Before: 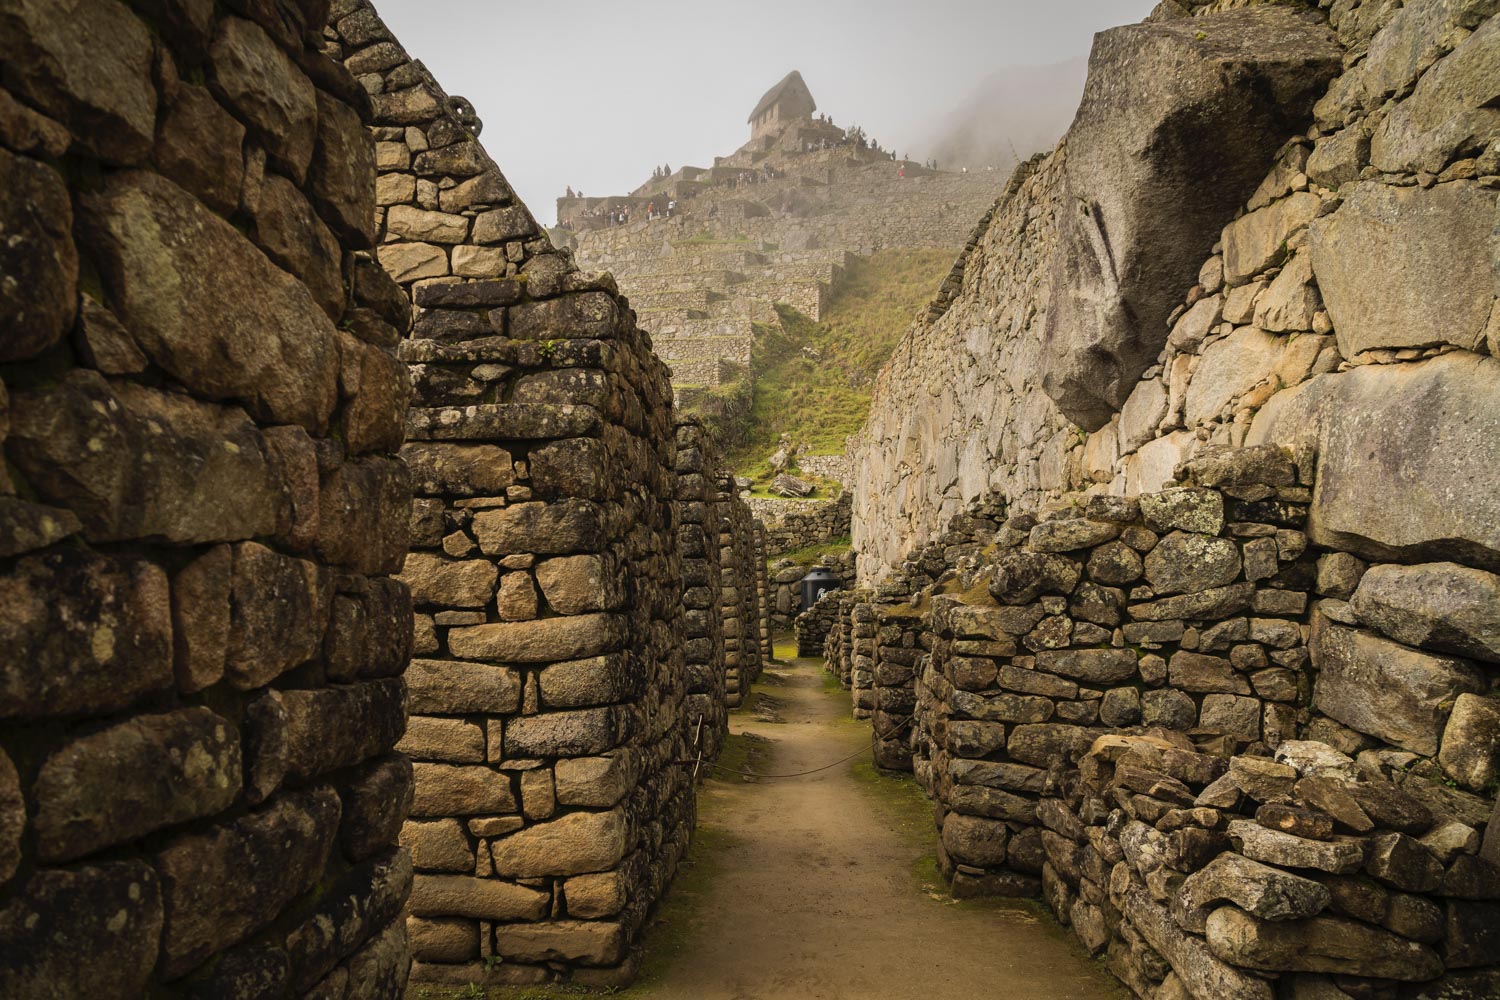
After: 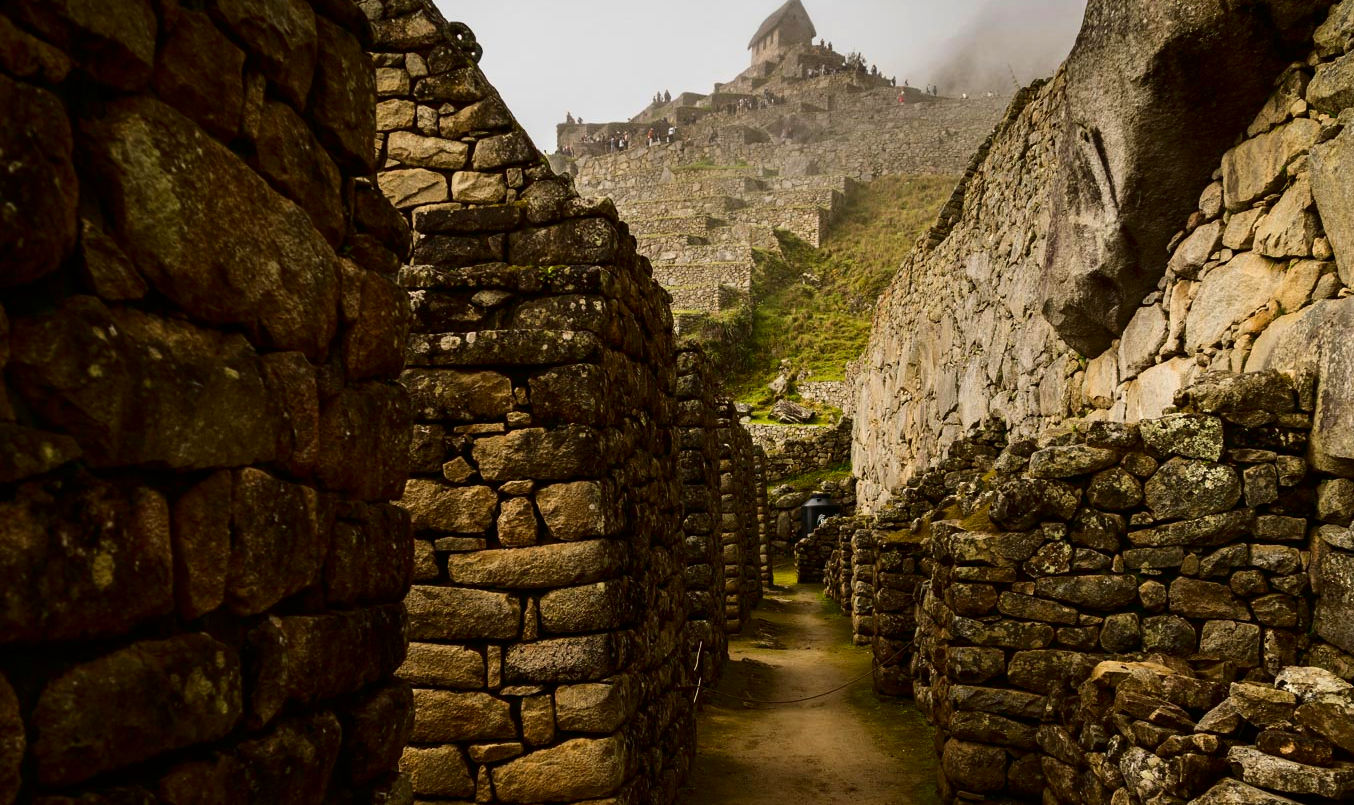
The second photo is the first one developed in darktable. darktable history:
crop: top 7.49%, right 9.717%, bottom 11.943%
contrast brightness saturation: contrast 0.22, brightness -0.19, saturation 0.24
